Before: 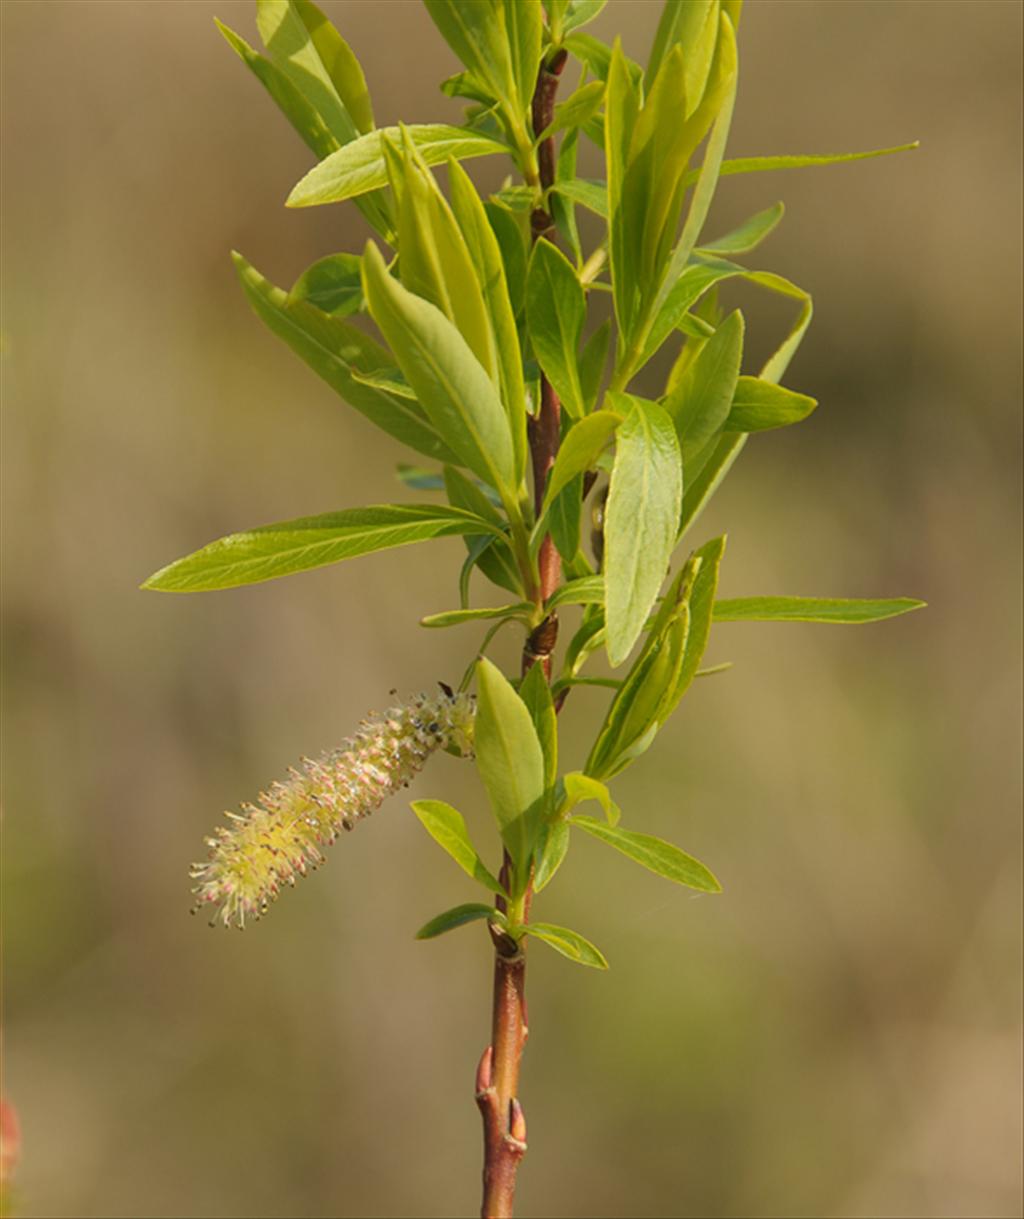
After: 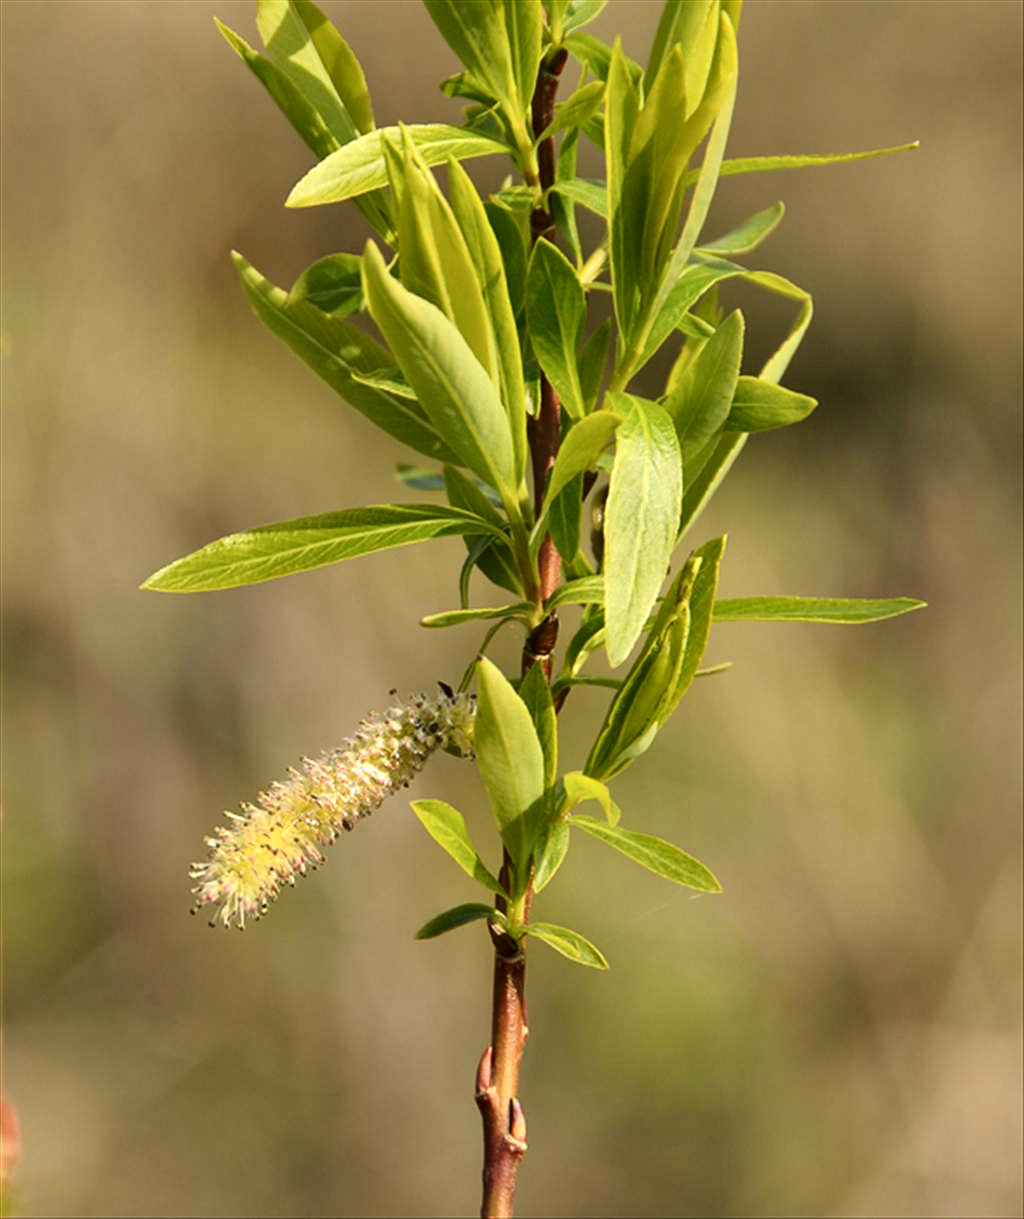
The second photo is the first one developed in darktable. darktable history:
tone equalizer: -8 EV -0.38 EV, -7 EV -0.374 EV, -6 EV -0.324 EV, -5 EV -0.226 EV, -3 EV 0.253 EV, -2 EV 0.304 EV, -1 EV 0.368 EV, +0 EV 0.39 EV, edges refinement/feathering 500, mask exposure compensation -1.57 EV, preserve details no
local contrast: mode bilateral grid, contrast 26, coarseness 59, detail 152%, midtone range 0.2
